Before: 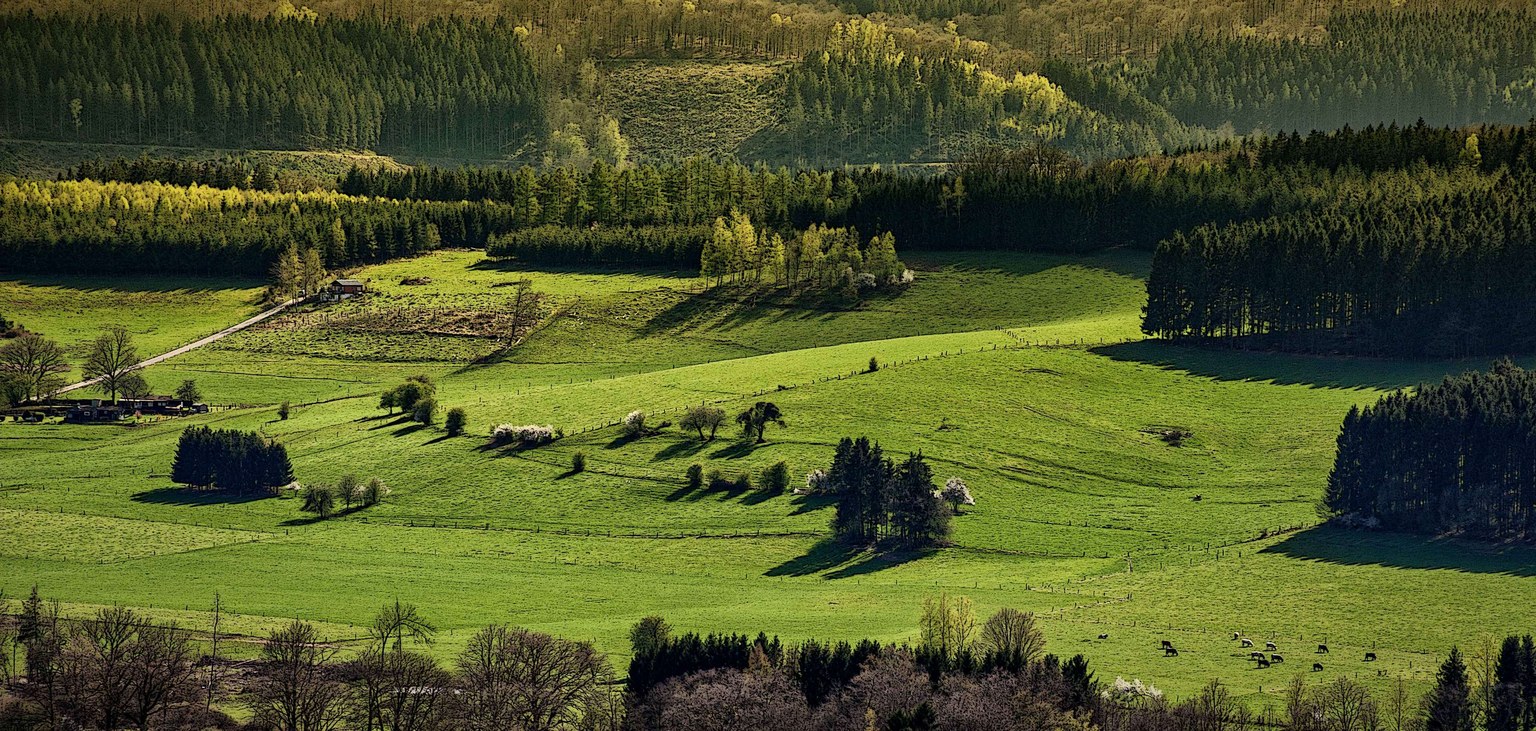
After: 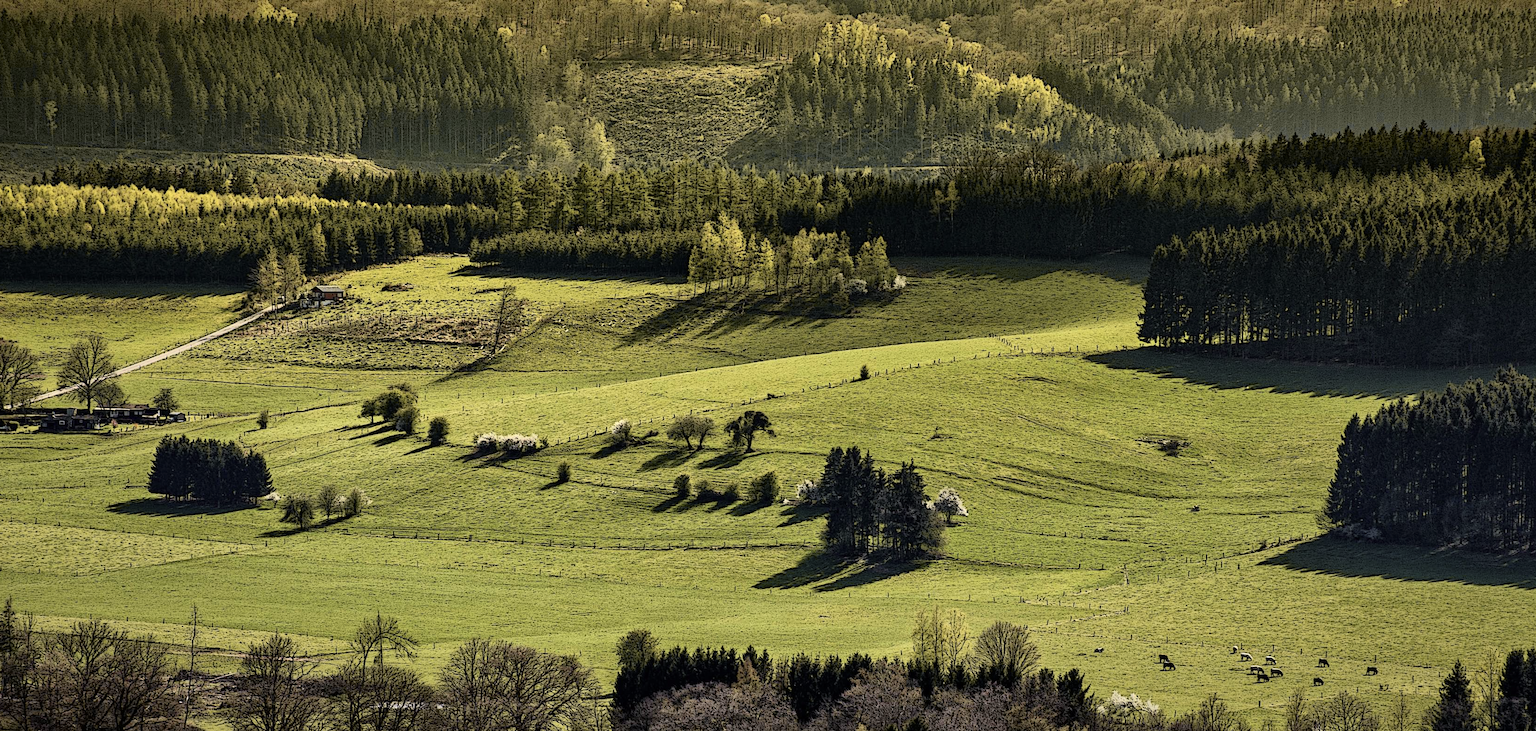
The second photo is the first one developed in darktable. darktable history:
tone curve: curves: ch0 [(0, 0) (0.765, 0.816) (1, 1)]; ch1 [(0, 0) (0.425, 0.464) (0.5, 0.5) (0.531, 0.522) (0.588, 0.575) (0.994, 0.939)]; ch2 [(0, 0) (0.398, 0.435) (0.455, 0.481) (0.501, 0.504) (0.529, 0.544) (0.584, 0.585) (1, 0.911)], color space Lab, independent channels
crop: left 1.743%, right 0.268%, bottom 2.011%
